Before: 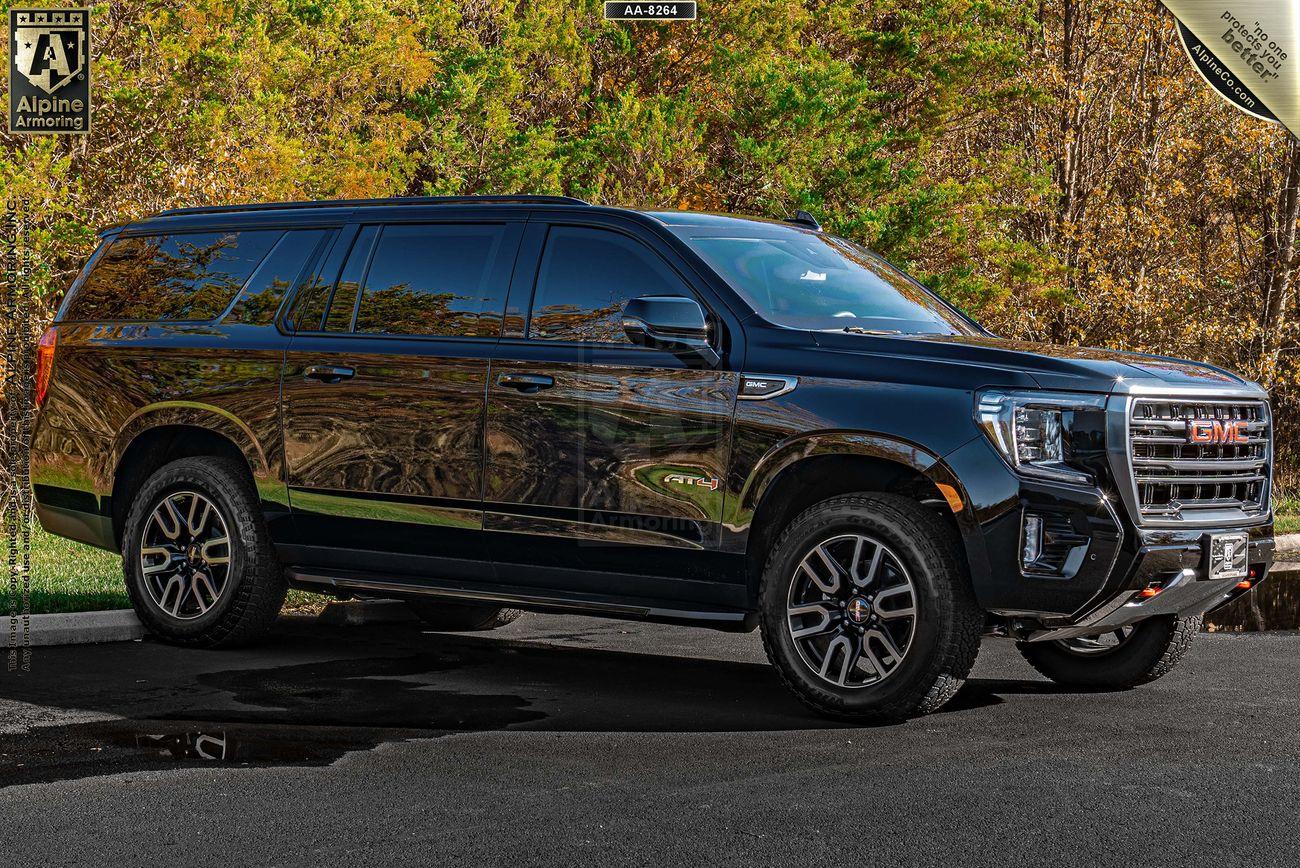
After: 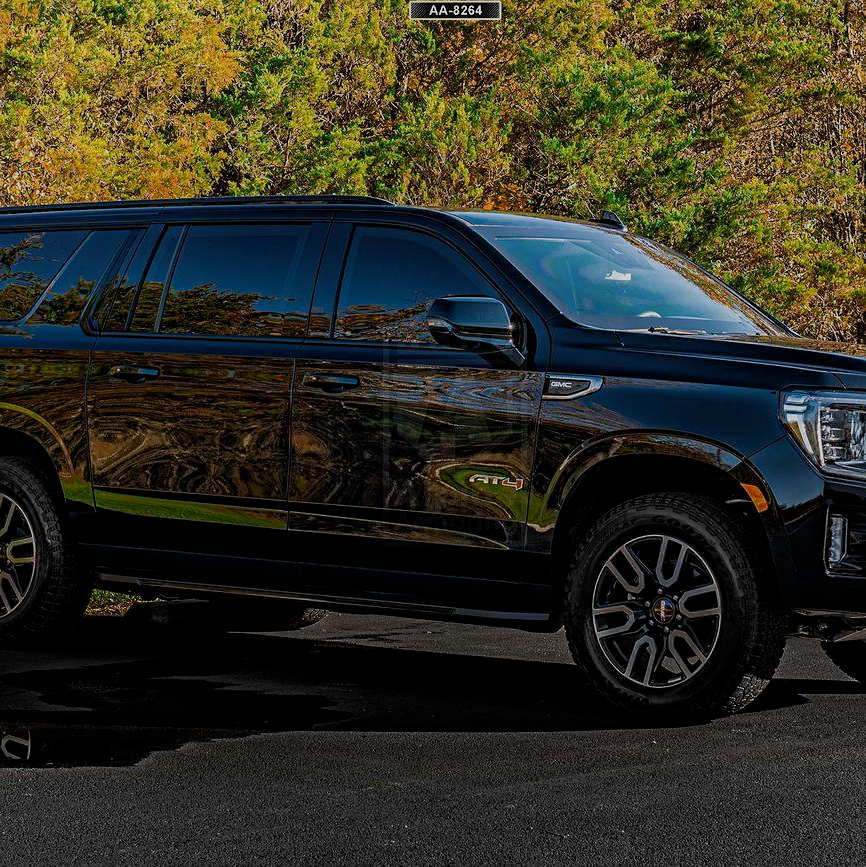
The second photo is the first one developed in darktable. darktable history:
exposure: black level correction 0.001, compensate highlight preservation false
crop and rotate: left 15.055%, right 18.278%
shadows and highlights: shadows -40.15, highlights 62.88, soften with gaussian
filmic rgb: black relative exposure -7.65 EV, white relative exposure 4.56 EV, hardness 3.61
sharpen: amount 0.2
